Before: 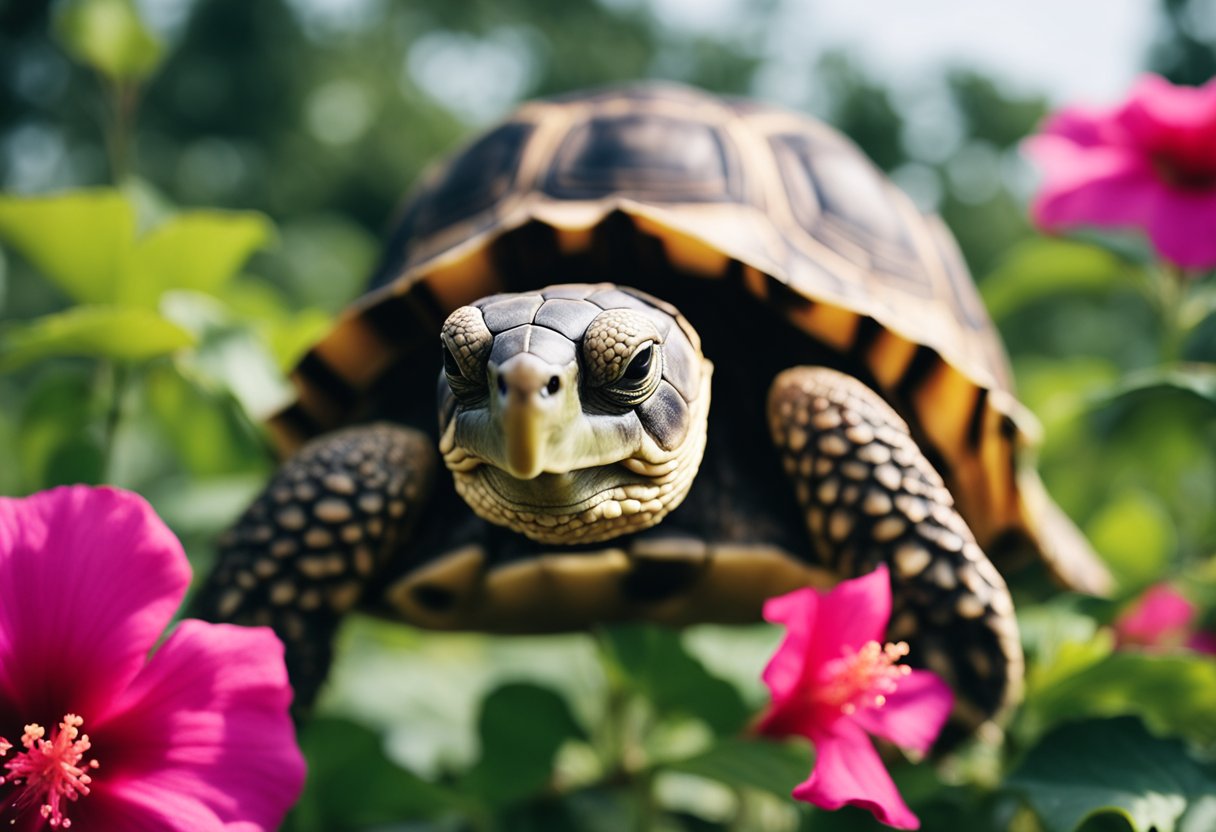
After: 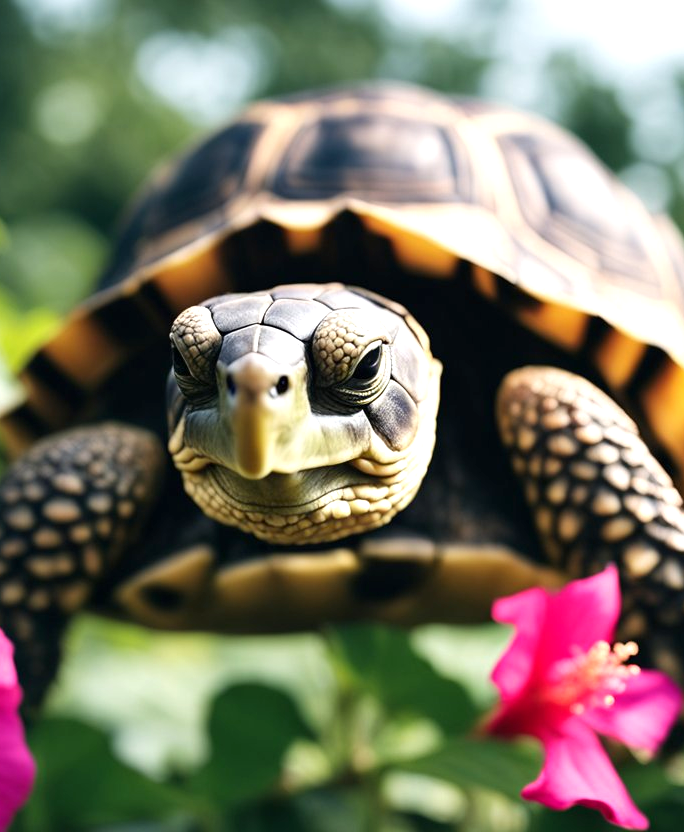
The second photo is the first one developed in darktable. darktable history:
crop and rotate: left 22.333%, right 21.342%
exposure: black level correction 0.001, exposure 0.5 EV, compensate highlight preservation false
